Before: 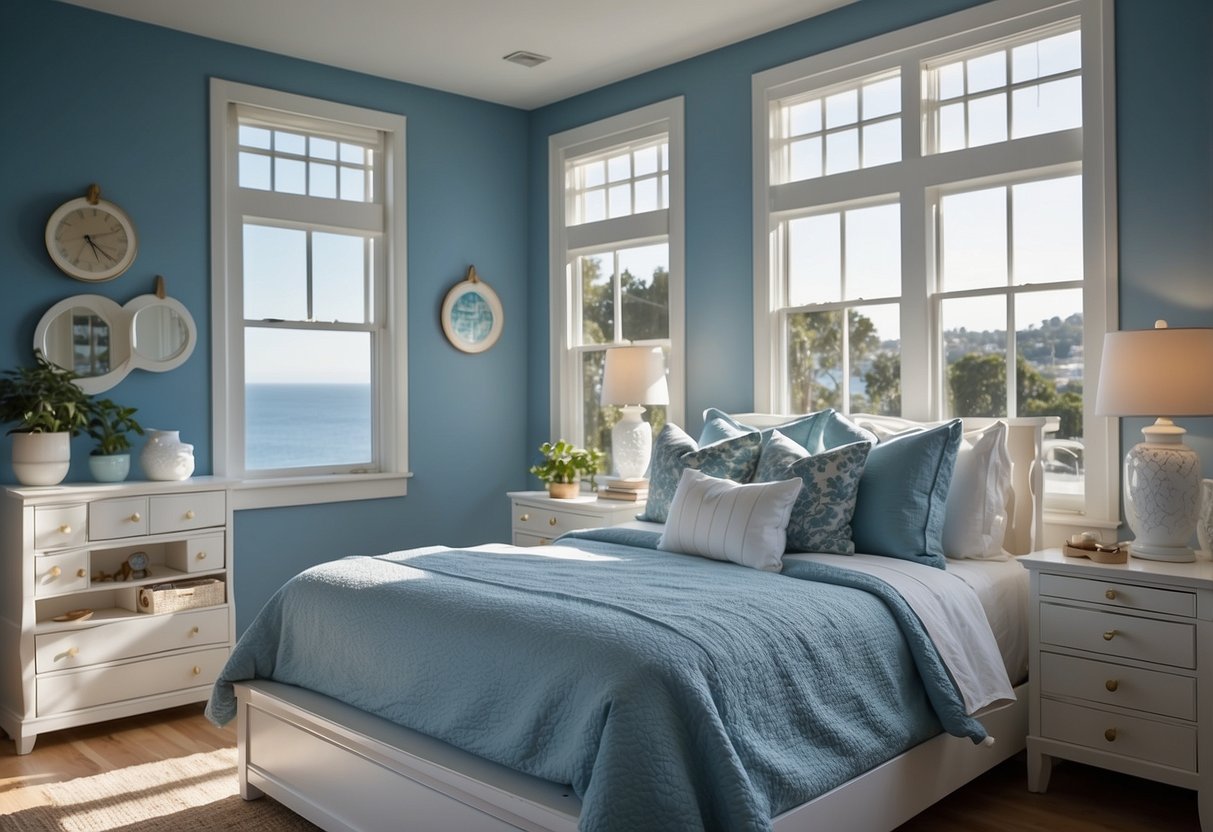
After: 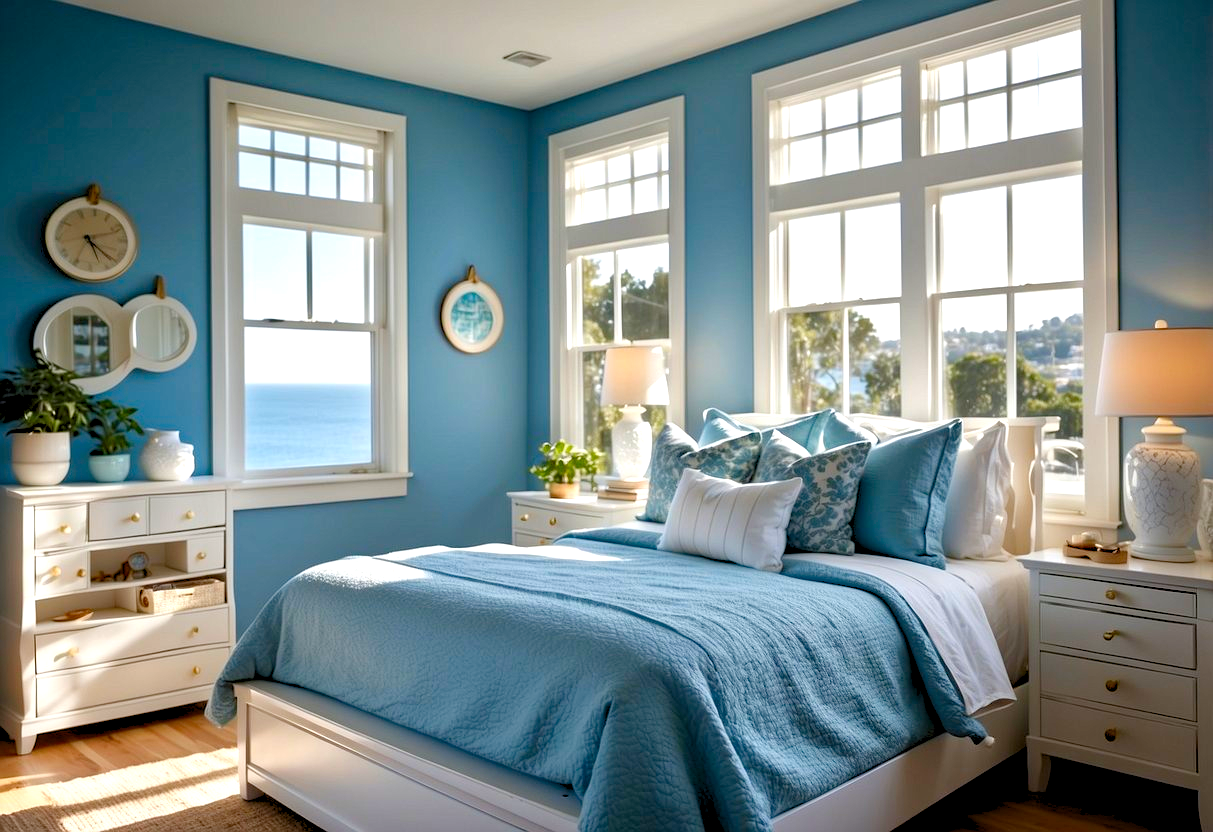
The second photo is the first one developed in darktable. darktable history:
haze removal: compatibility mode true, adaptive false
levels: levels [0.036, 0.364, 0.827]
contrast brightness saturation: contrast 0.069, brightness -0.135, saturation 0.063
